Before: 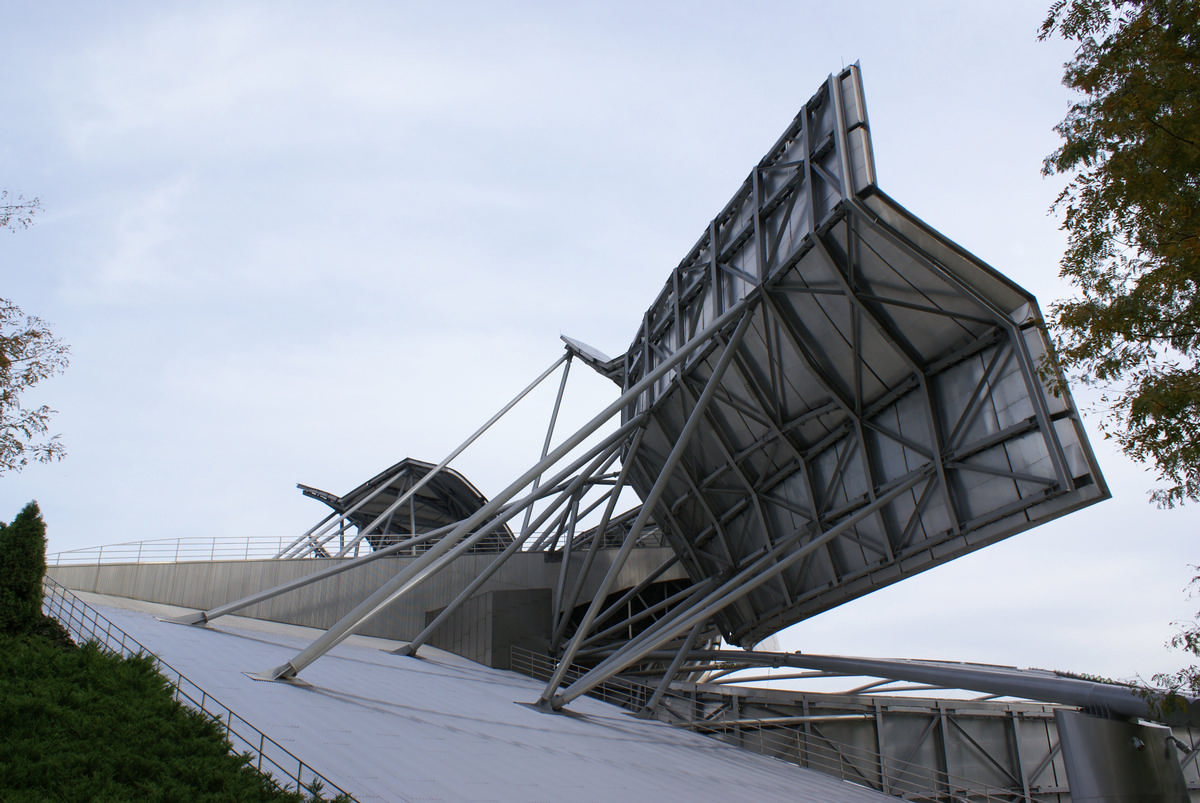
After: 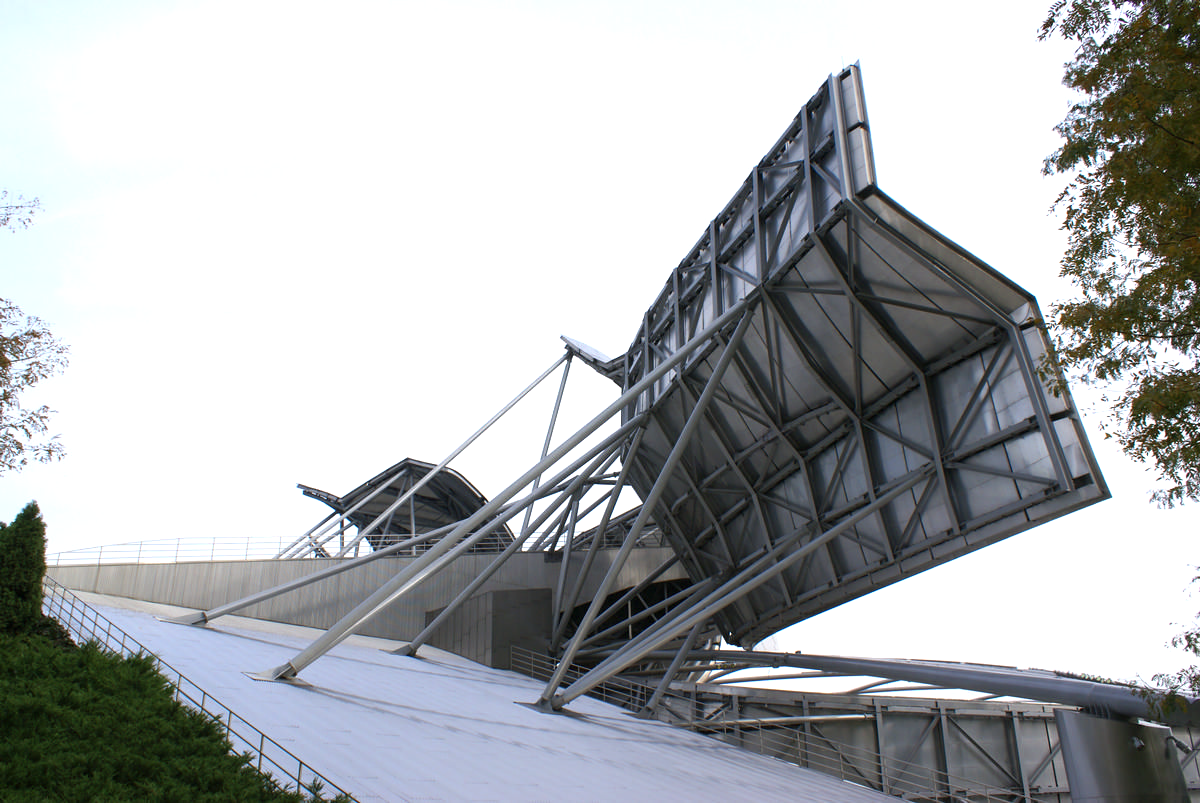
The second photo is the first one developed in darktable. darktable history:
exposure: exposure 0.6 EV, compensate highlight preservation false
color zones: curves: ch0 [(0.068, 0.464) (0.25, 0.5) (0.48, 0.508) (0.75, 0.536) (0.886, 0.476) (0.967, 0.456)]; ch1 [(0.066, 0.456) (0.25, 0.5) (0.616, 0.508) (0.746, 0.56) (0.934, 0.444)]
